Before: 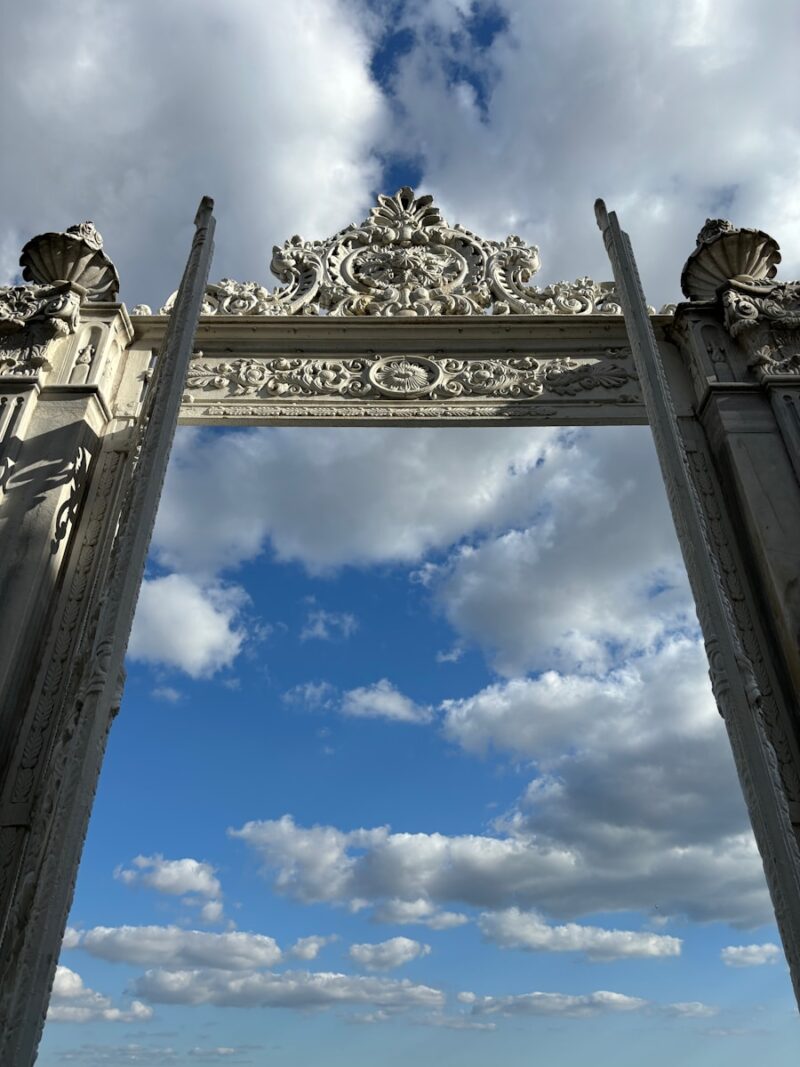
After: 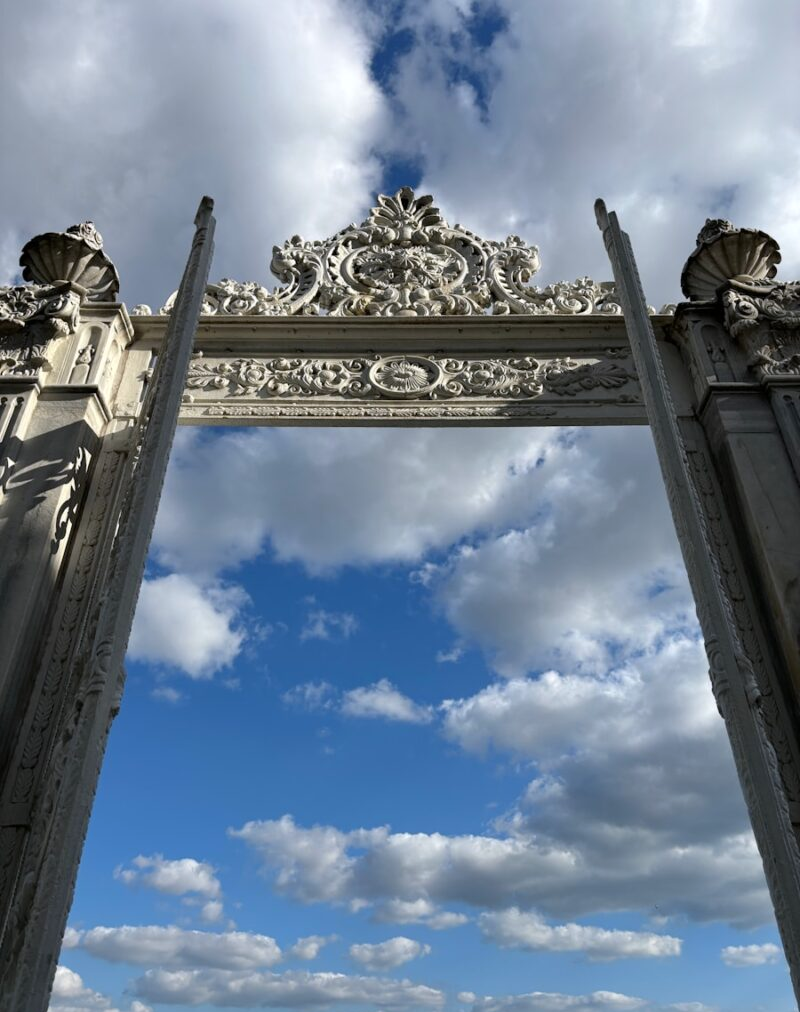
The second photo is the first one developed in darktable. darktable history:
crop and rotate: top 0%, bottom 5.097%
white balance: red 1.004, blue 1.024
